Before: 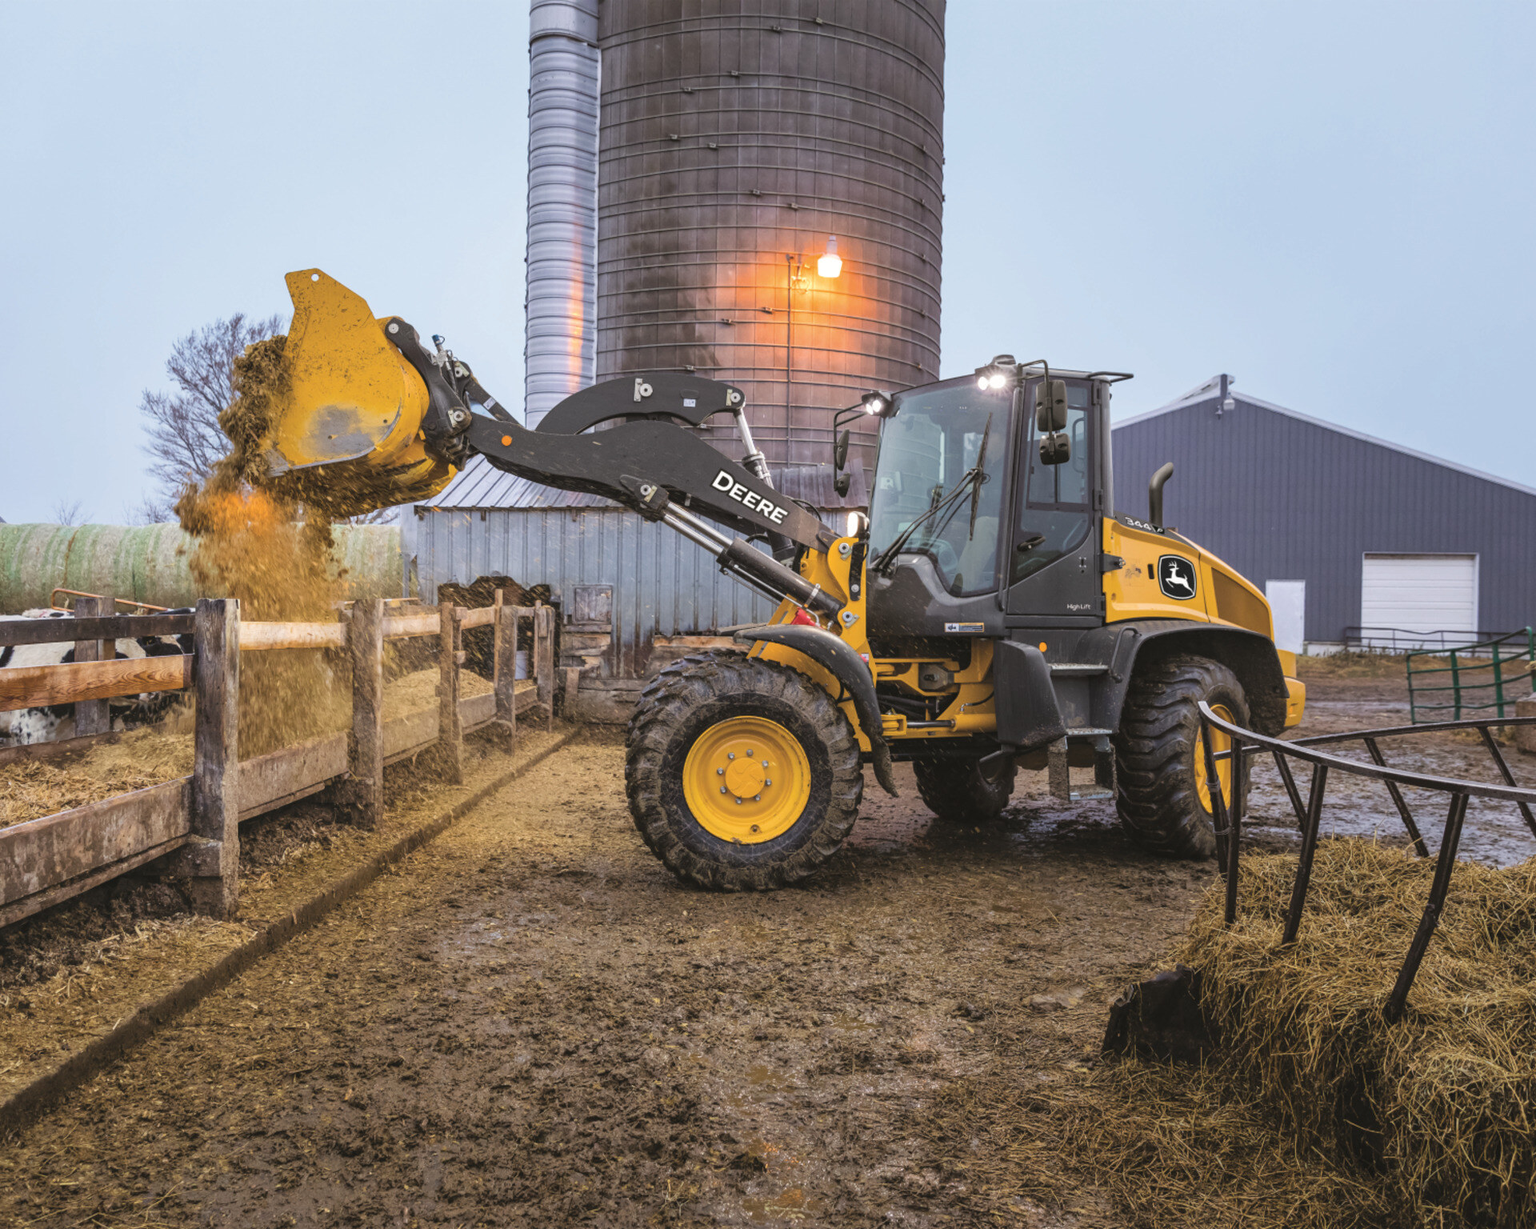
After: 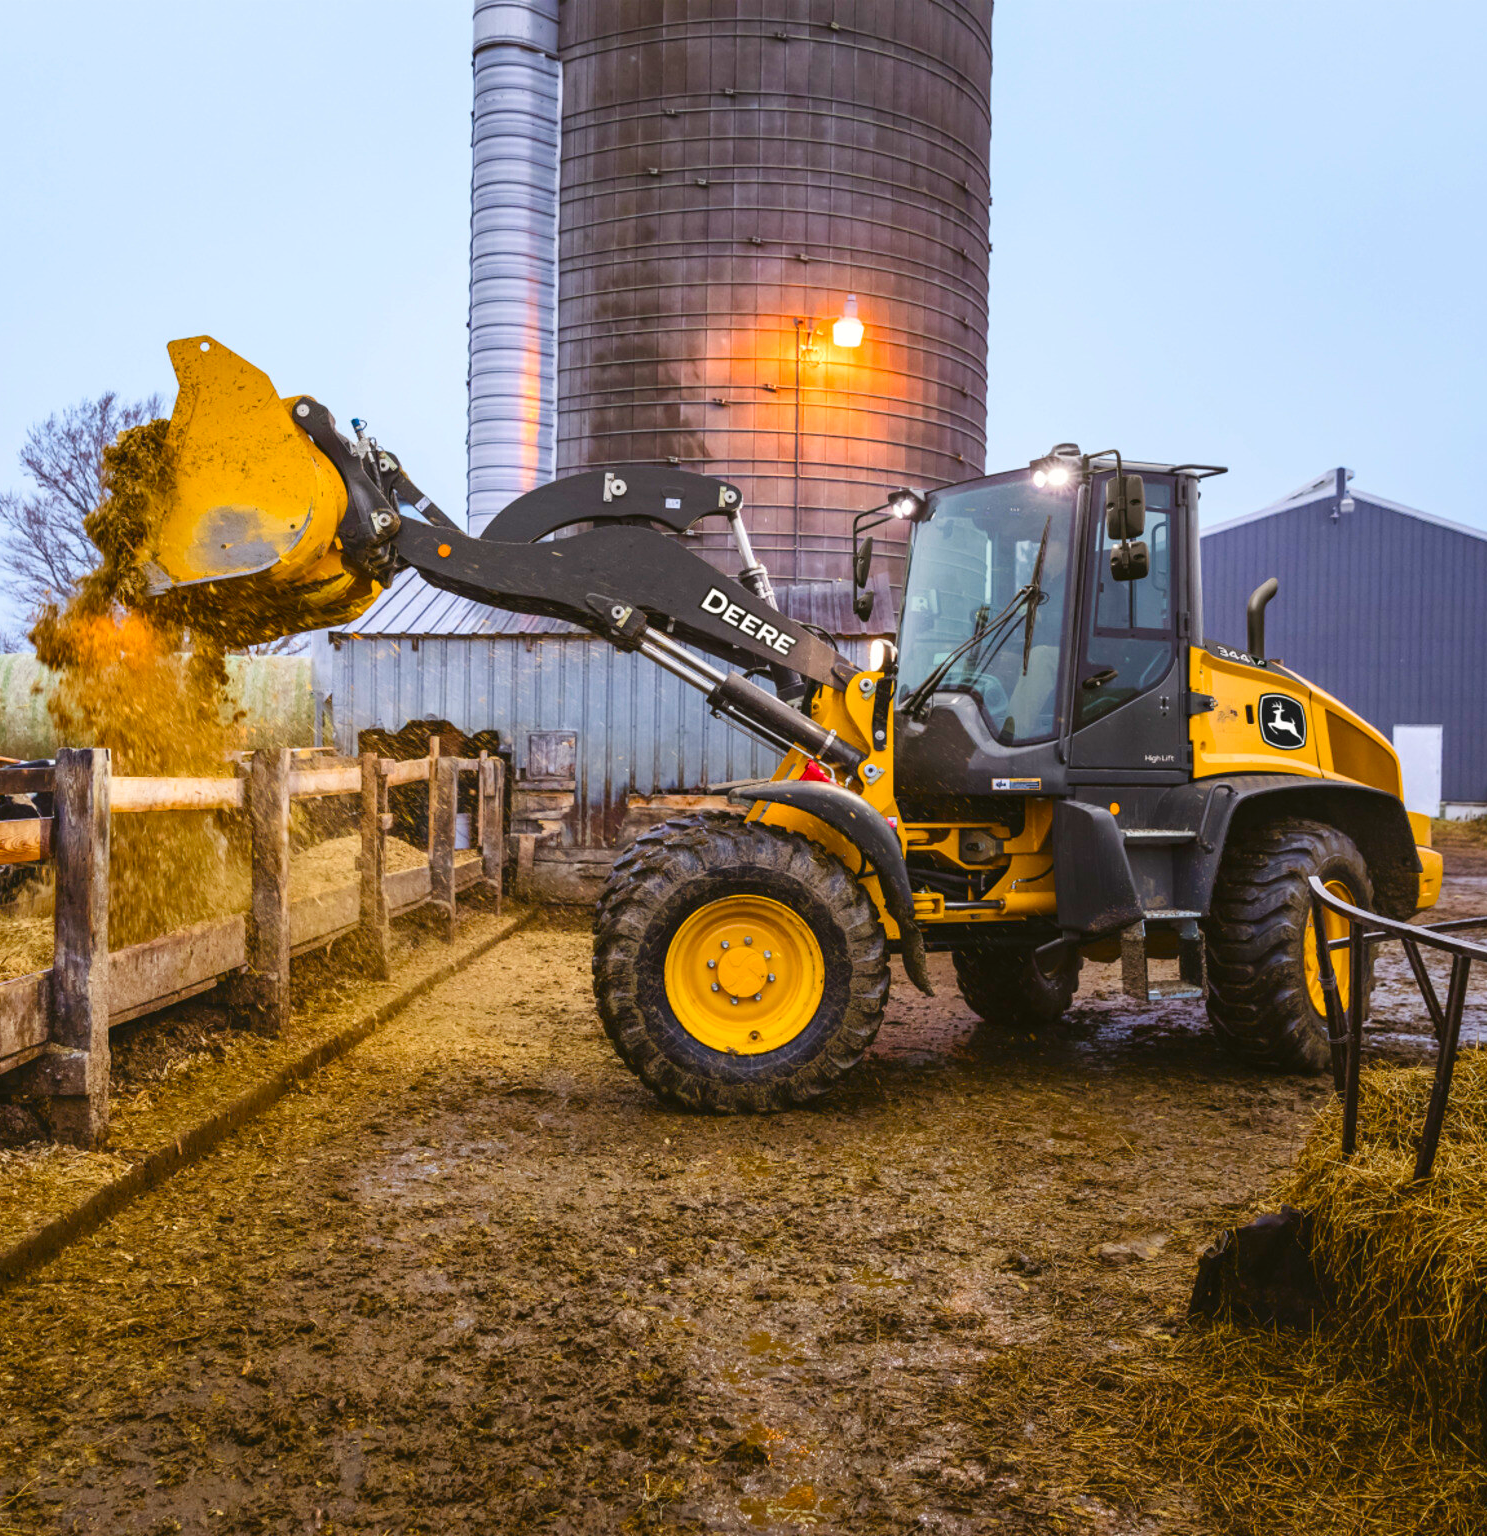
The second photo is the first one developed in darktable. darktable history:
crop: left 9.863%, right 12.686%
contrast brightness saturation: contrast 0.177, saturation 0.297
color balance rgb: perceptual saturation grading › global saturation 20%, perceptual saturation grading › highlights -25.552%, perceptual saturation grading › shadows 49.798%, global vibrance 14.426%
